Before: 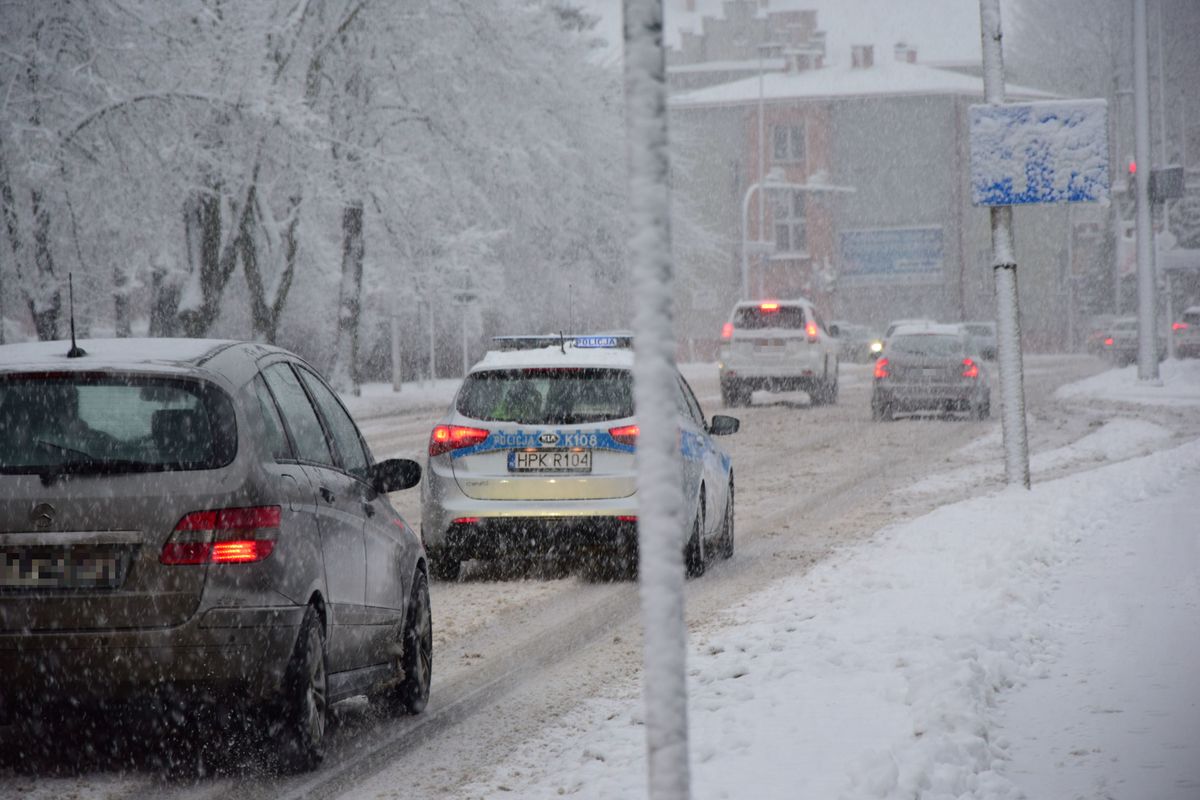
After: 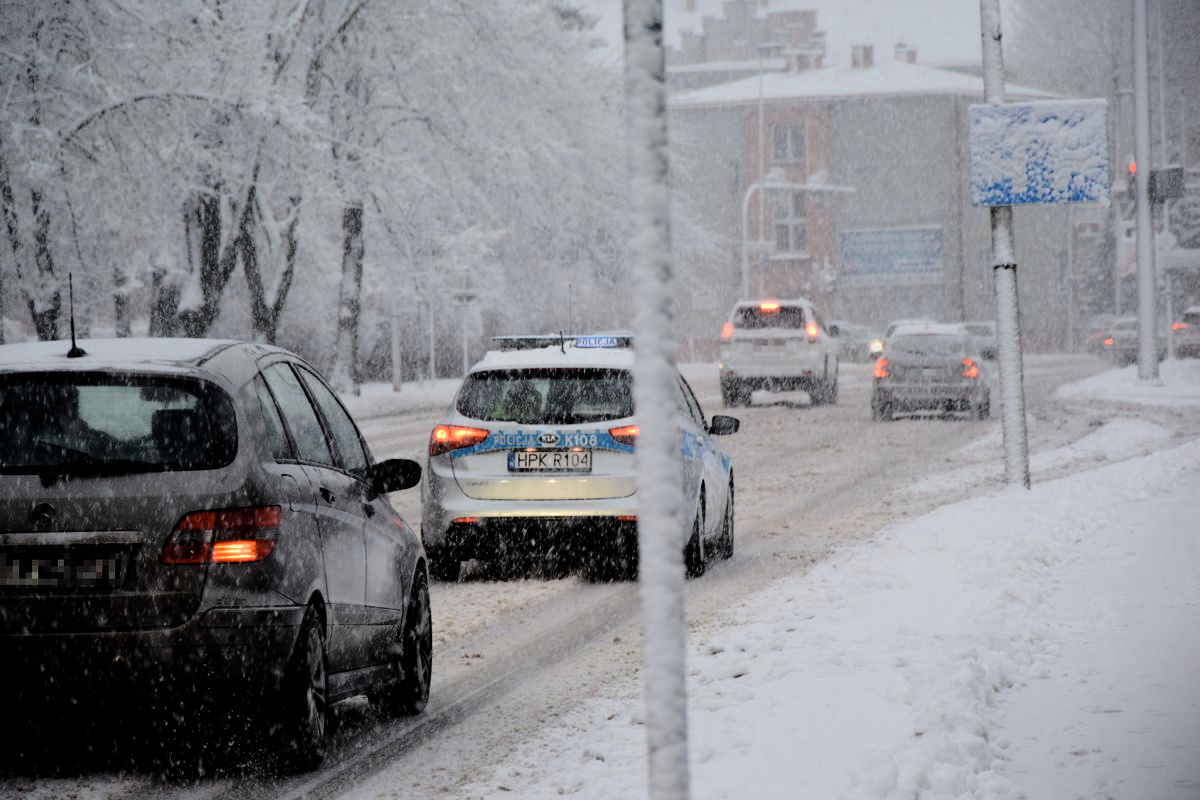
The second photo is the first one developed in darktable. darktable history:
filmic rgb: black relative exposure -4.99 EV, white relative exposure 3.96 EV, threshold 2.97 EV, hardness 2.9, contrast 1.384, color science v6 (2022), enable highlight reconstruction true
color zones: curves: ch0 [(0.018, 0.548) (0.197, 0.654) (0.425, 0.447) (0.605, 0.658) (0.732, 0.579)]; ch1 [(0.105, 0.531) (0.224, 0.531) (0.386, 0.39) (0.618, 0.456) (0.732, 0.456) (0.956, 0.421)]; ch2 [(0.039, 0.583) (0.215, 0.465) (0.399, 0.544) (0.465, 0.548) (0.614, 0.447) (0.724, 0.43) (0.882, 0.623) (0.956, 0.632)]
